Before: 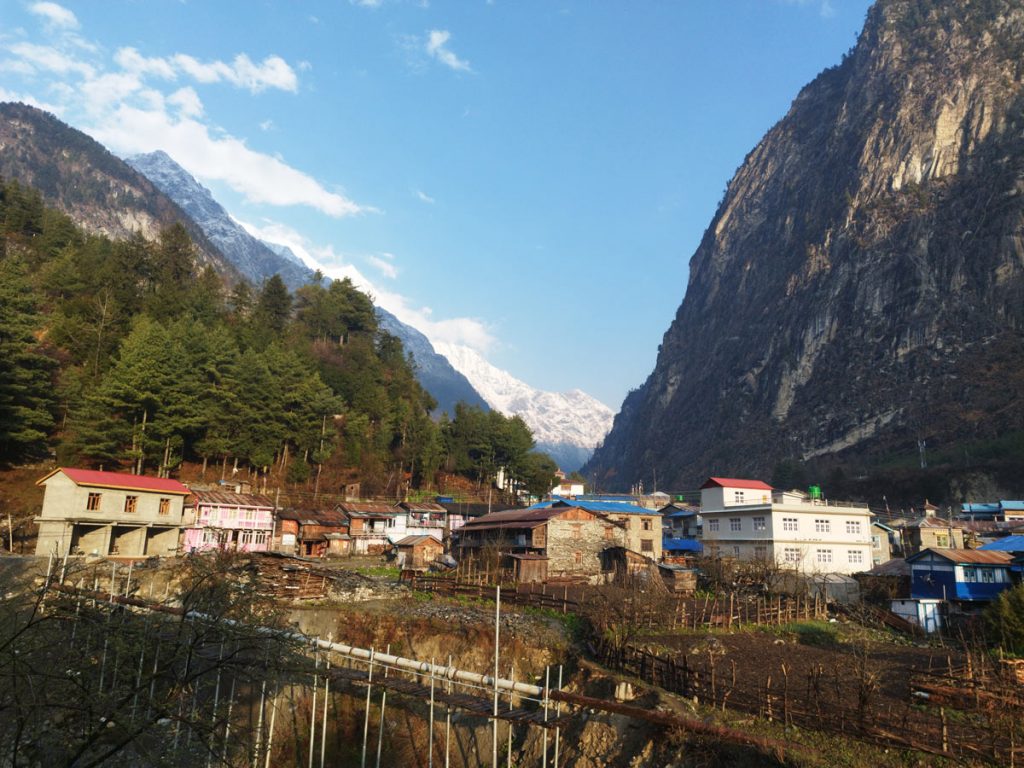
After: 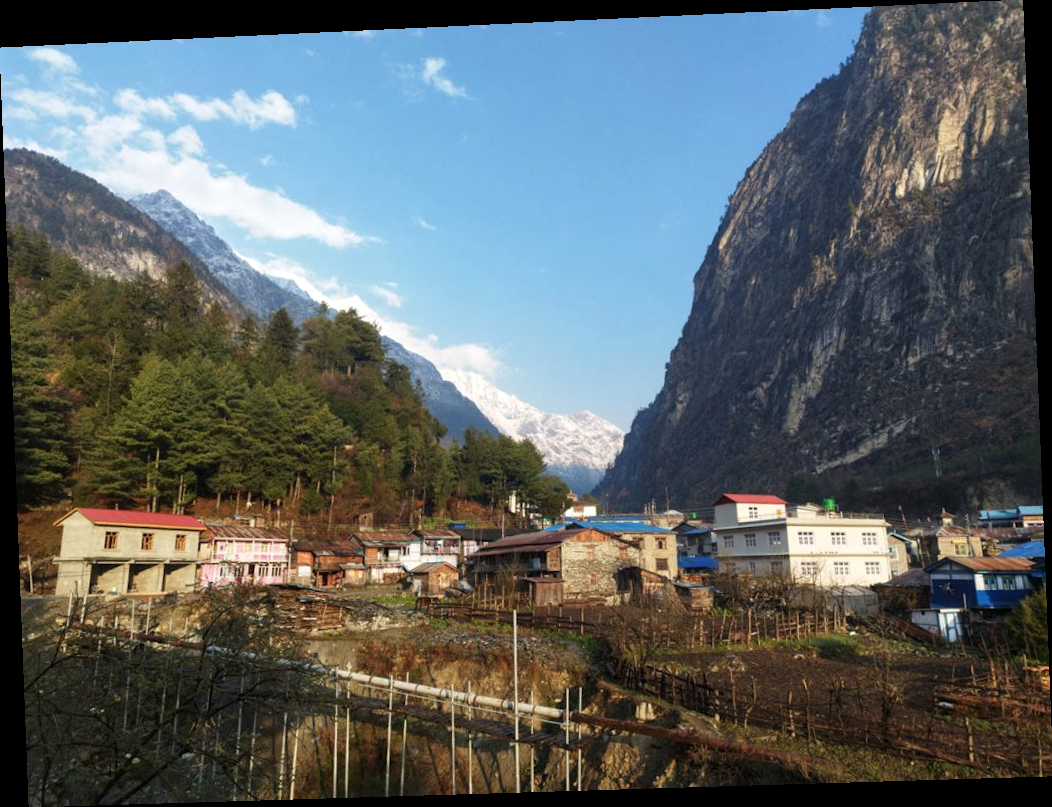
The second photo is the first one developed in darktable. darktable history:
base curve: curves: ch0 [(0, 0) (0.472, 0.455) (1, 1)], preserve colors none
rotate and perspective: rotation -2.22°, lens shift (horizontal) -0.022, automatic cropping off
local contrast: highlights 100%, shadows 100%, detail 120%, midtone range 0.2
